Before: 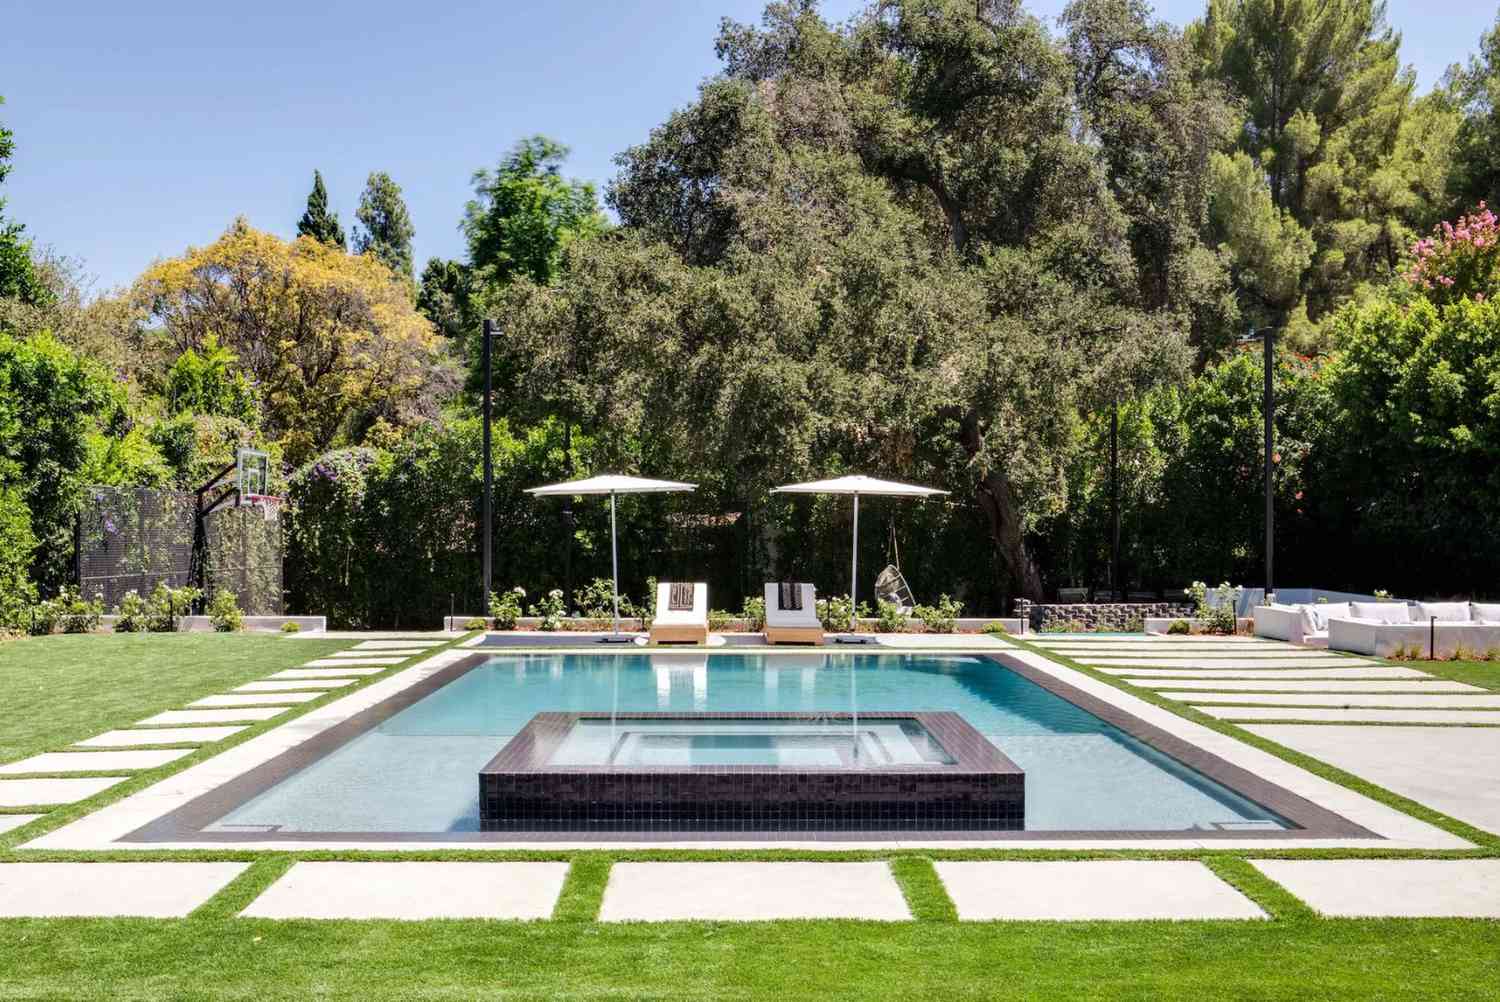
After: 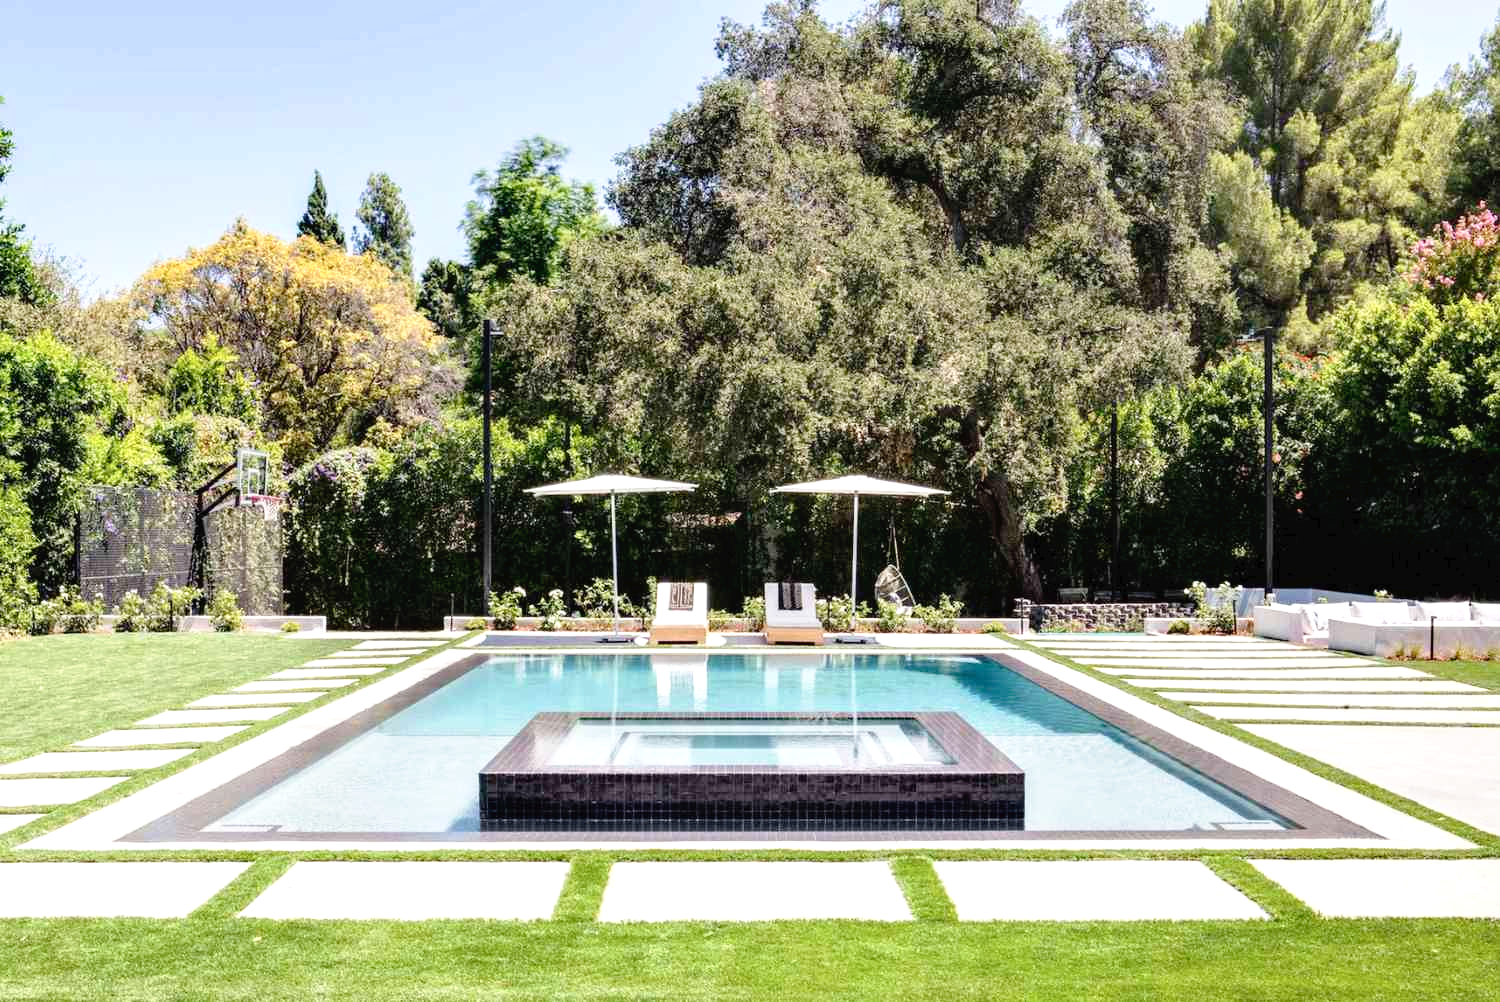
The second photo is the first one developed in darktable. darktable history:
tone equalizer: -8 EV -0.379 EV, -7 EV -0.403 EV, -6 EV -0.346 EV, -5 EV -0.22 EV, -3 EV 0.215 EV, -2 EV 0.317 EV, -1 EV 0.397 EV, +0 EV 0.433 EV
tone curve: curves: ch0 [(0, 0) (0.003, 0.022) (0.011, 0.025) (0.025, 0.032) (0.044, 0.055) (0.069, 0.089) (0.1, 0.133) (0.136, 0.18) (0.177, 0.231) (0.224, 0.291) (0.277, 0.35) (0.335, 0.42) (0.399, 0.496) (0.468, 0.561) (0.543, 0.632) (0.623, 0.706) (0.709, 0.783) (0.801, 0.865) (0.898, 0.947) (1, 1)], preserve colors none
